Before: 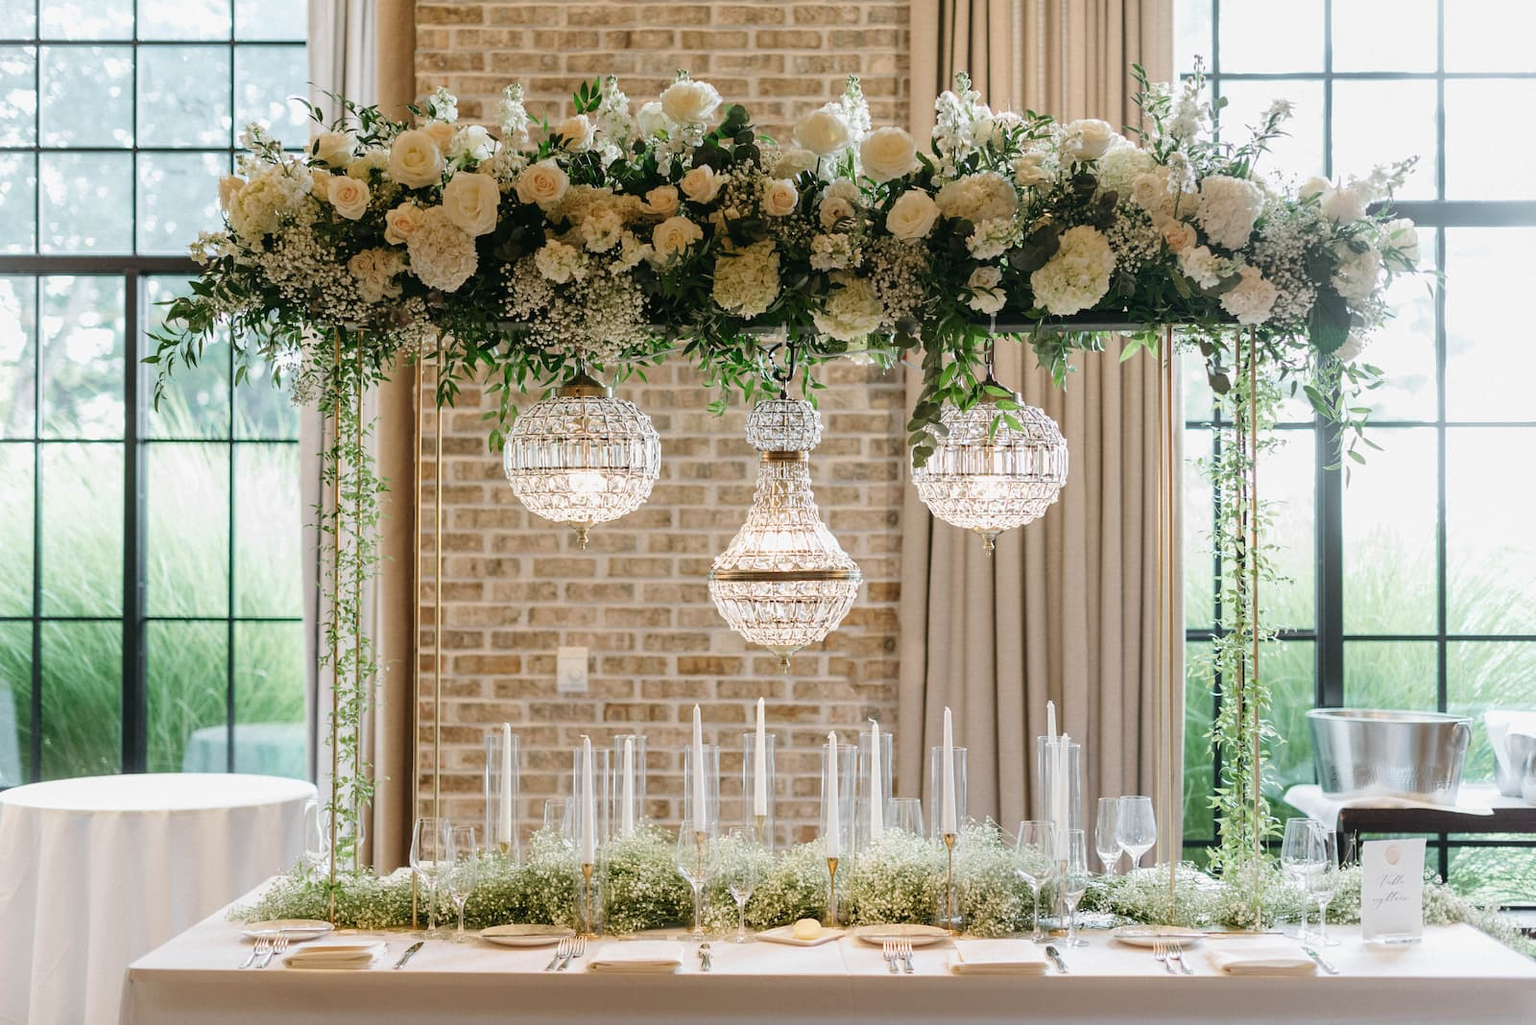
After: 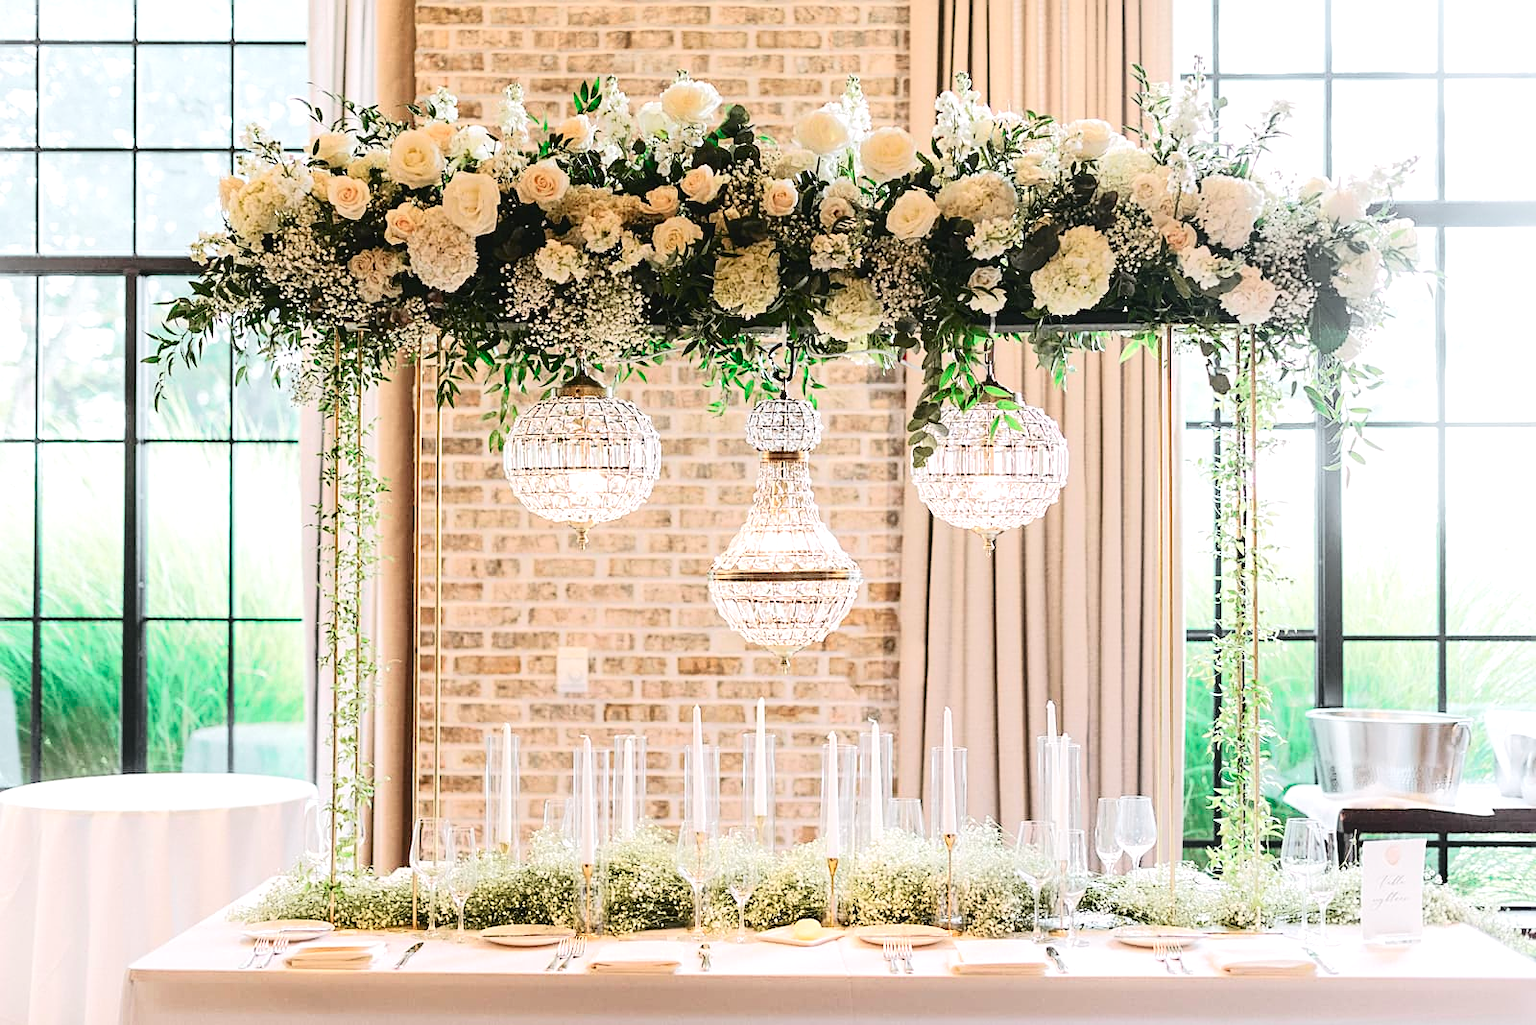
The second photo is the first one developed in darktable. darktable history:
sharpen: on, module defaults
exposure: black level correction 0.001, exposure 0.955 EV, compensate exposure bias true, compensate highlight preservation false
tone curve: curves: ch0 [(0, 0.032) (0.094, 0.08) (0.265, 0.208) (0.41, 0.417) (0.498, 0.496) (0.638, 0.673) (0.819, 0.841) (0.96, 0.899)]; ch1 [(0, 0) (0.161, 0.092) (0.37, 0.302) (0.417, 0.434) (0.495, 0.504) (0.576, 0.589) (0.725, 0.765) (1, 1)]; ch2 [(0, 0) (0.352, 0.403) (0.45, 0.469) (0.521, 0.515) (0.59, 0.579) (1, 1)], color space Lab, independent channels, preserve colors none
